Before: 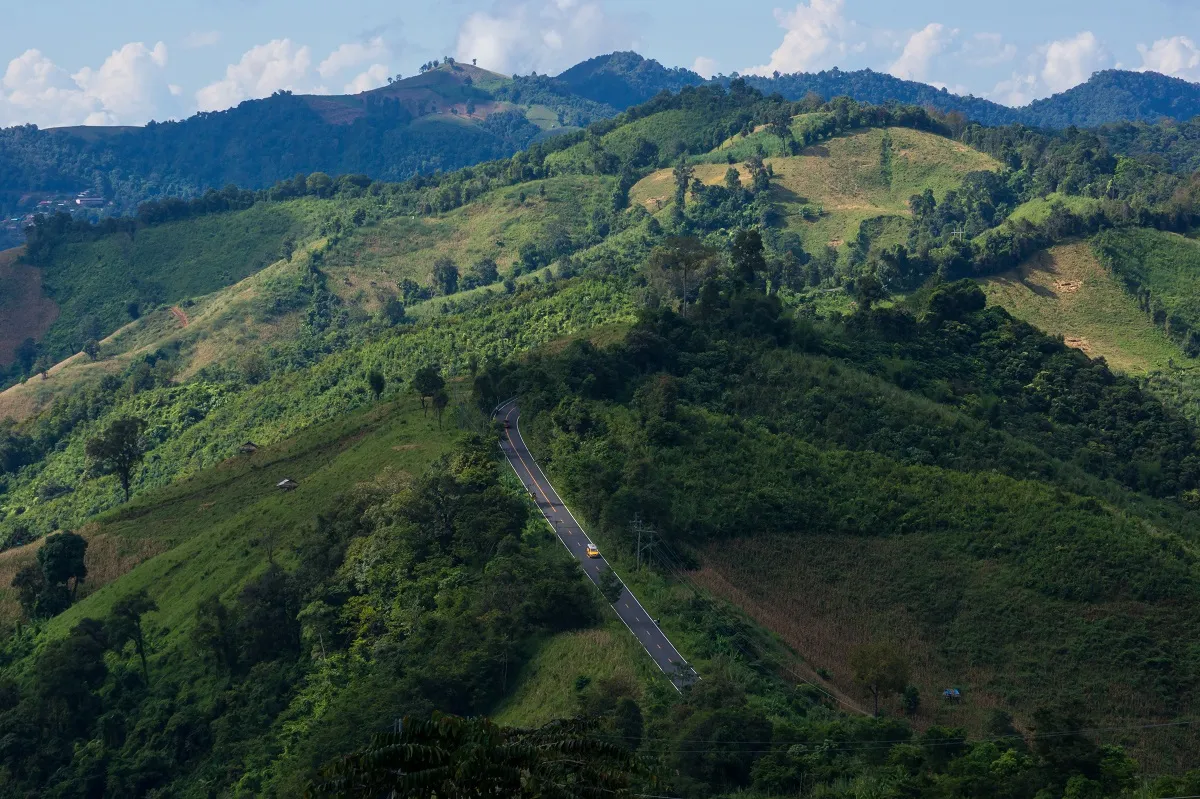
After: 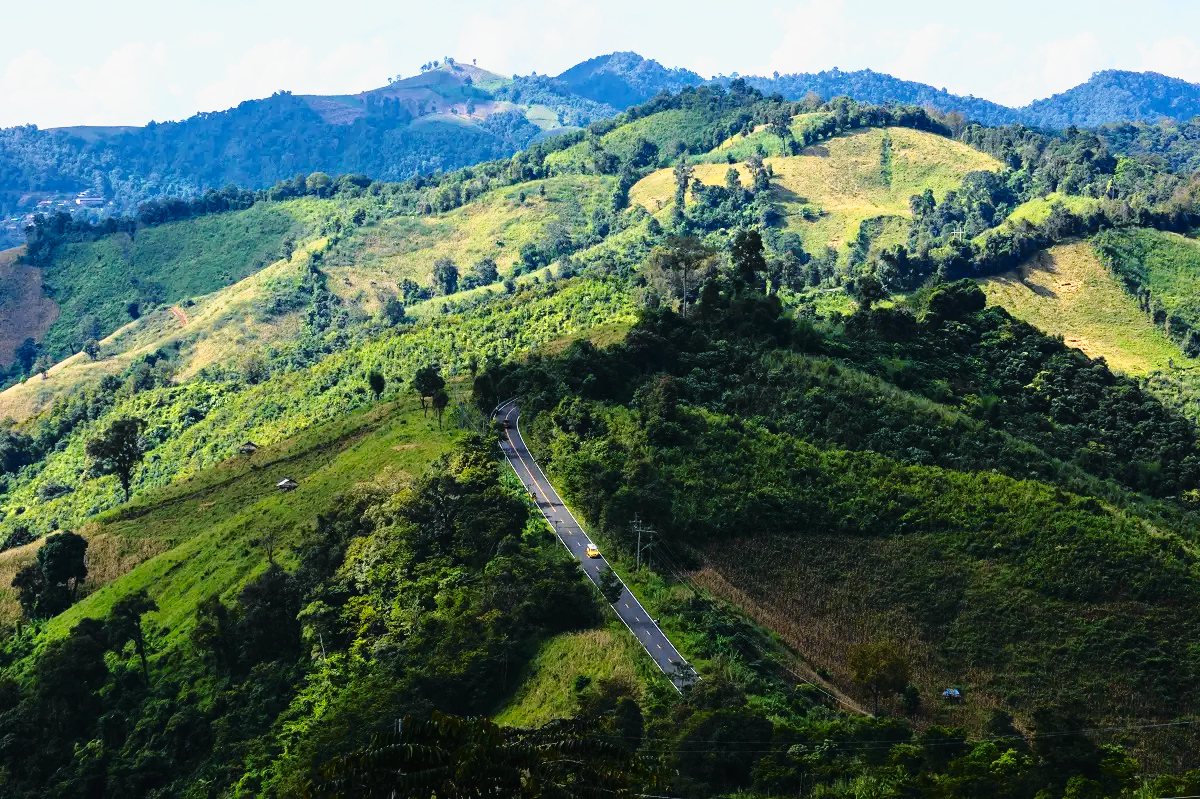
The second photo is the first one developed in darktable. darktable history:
tone curve: curves: ch0 [(0, 0.013) (0.129, 0.1) (0.327, 0.382) (0.489, 0.573) (0.66, 0.748) (0.858, 0.926) (1, 0.977)]; ch1 [(0, 0) (0.353, 0.344) (0.45, 0.46) (0.498, 0.498) (0.521, 0.512) (0.563, 0.559) (0.592, 0.585) (0.647, 0.68) (1, 1)]; ch2 [(0, 0) (0.333, 0.346) (0.375, 0.375) (0.427, 0.44) (0.476, 0.492) (0.511, 0.508) (0.528, 0.533) (0.579, 0.61) (0.612, 0.644) (0.66, 0.715) (1, 1)], color space Lab, independent channels, preserve colors none
haze removal: compatibility mode true, adaptive false
base curve: curves: ch0 [(0, 0) (0.026, 0.03) (0.109, 0.232) (0.351, 0.748) (0.669, 0.968) (1, 1)], preserve colors none
